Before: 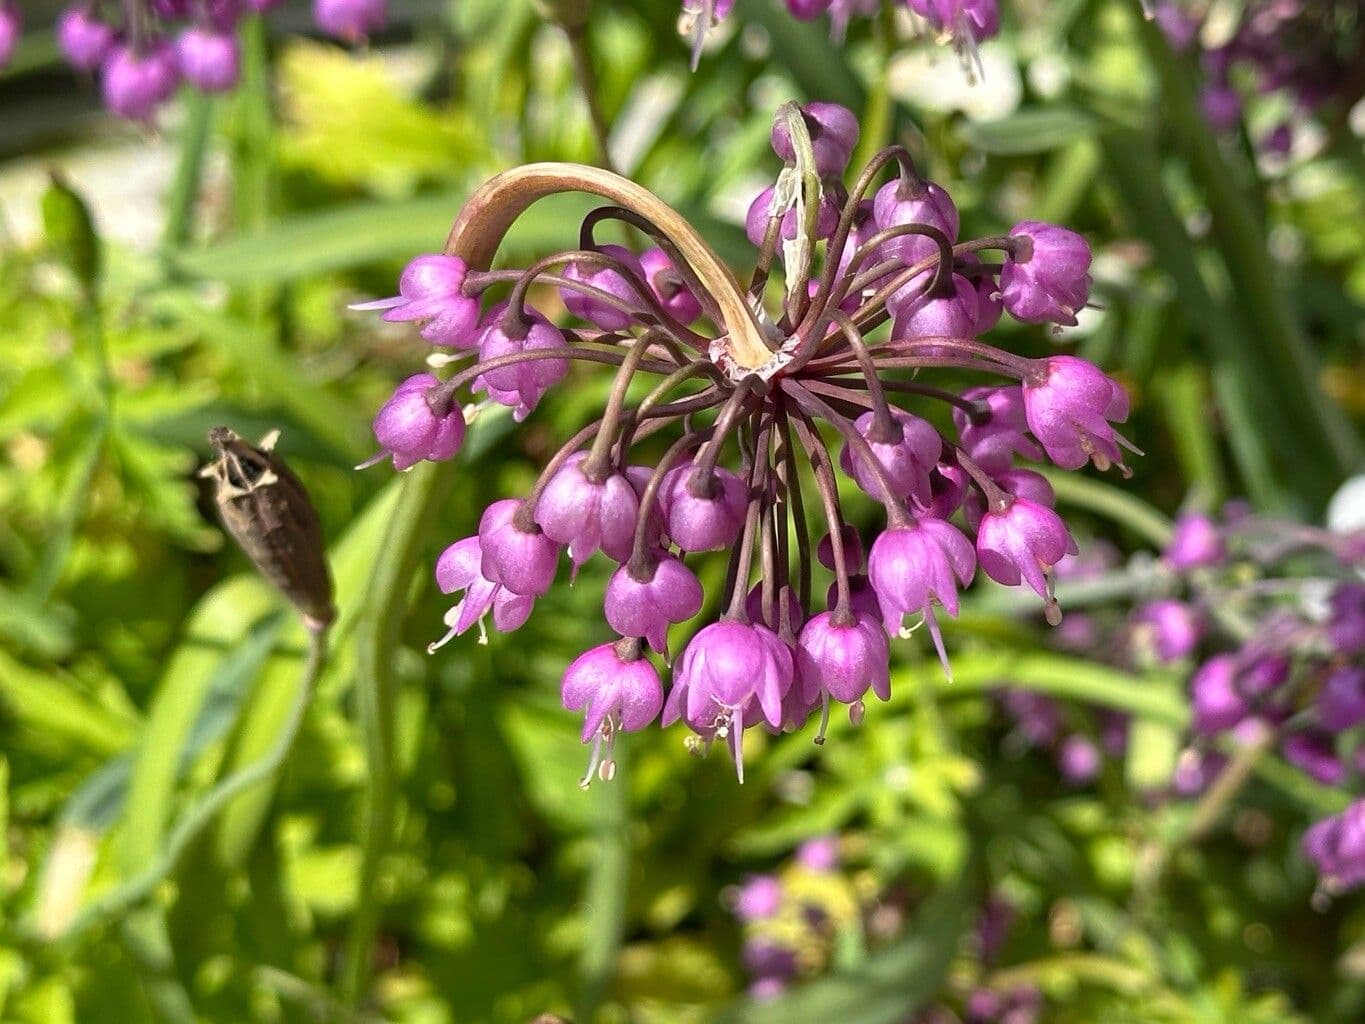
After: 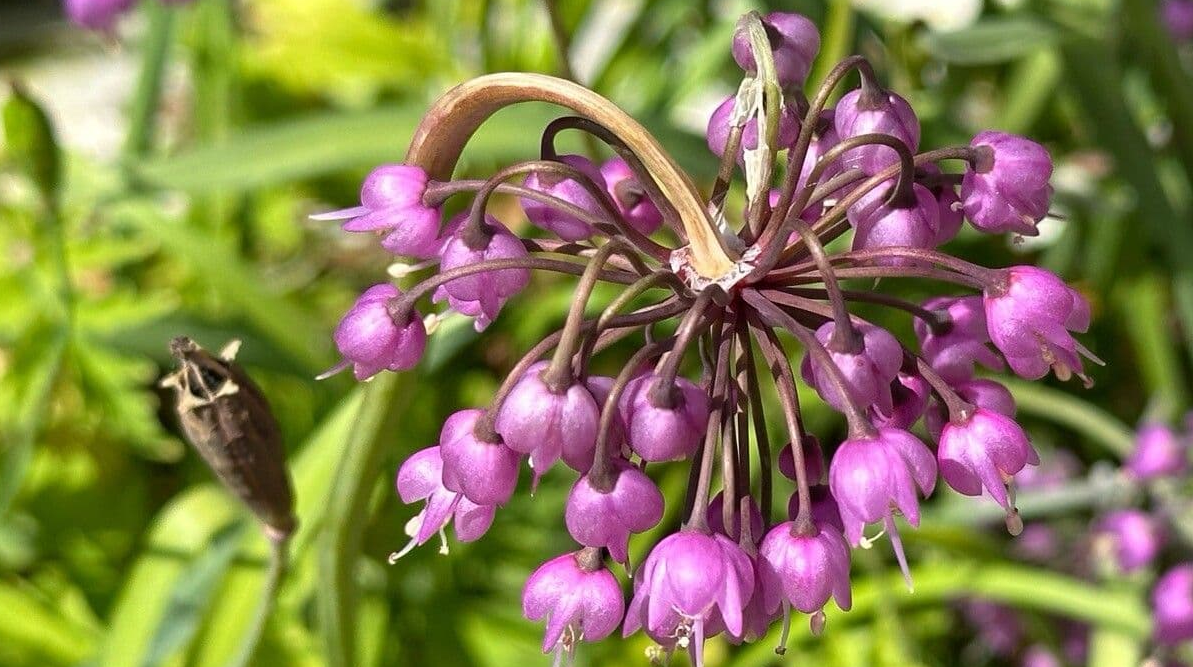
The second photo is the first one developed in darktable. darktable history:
crop: left 2.882%, top 8.856%, right 9.675%, bottom 25.952%
